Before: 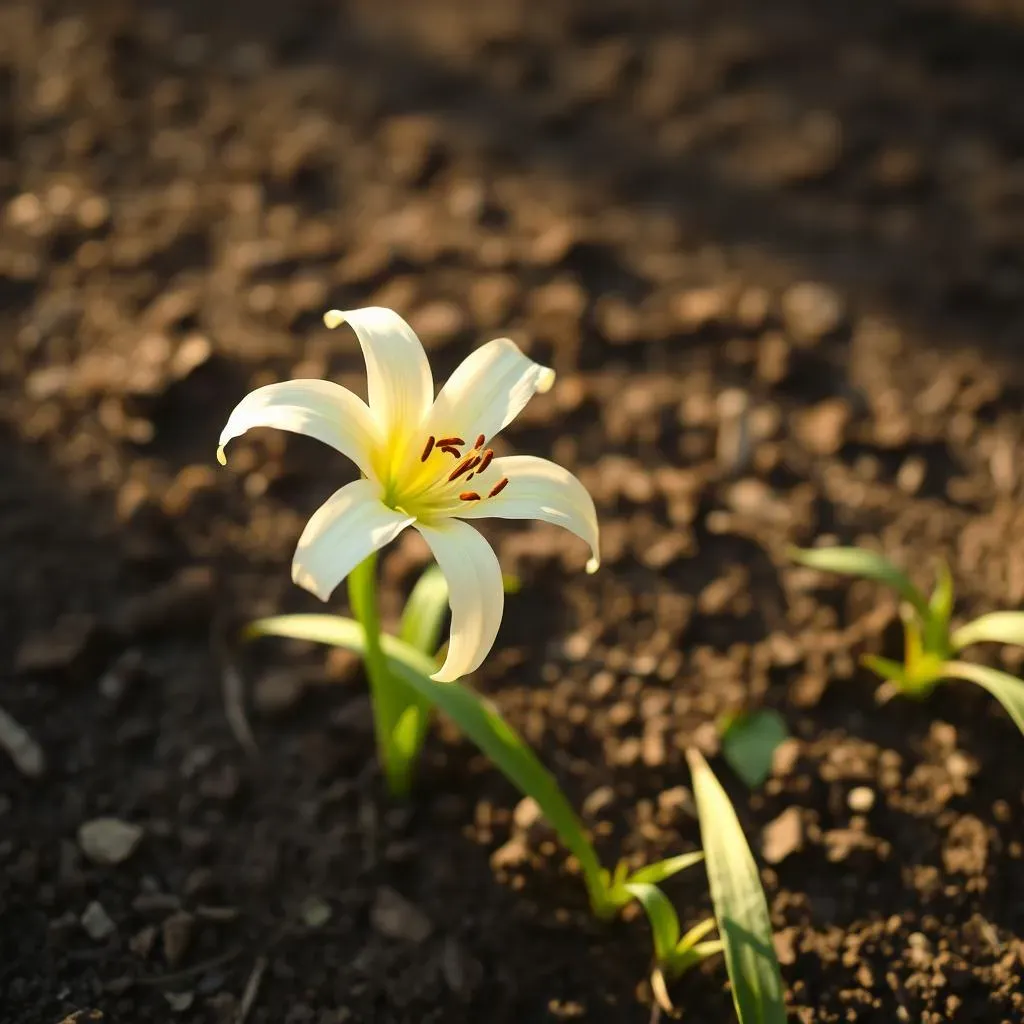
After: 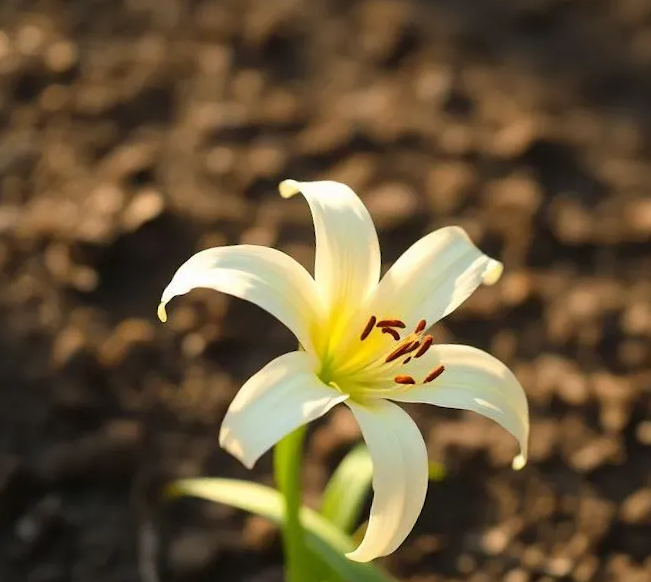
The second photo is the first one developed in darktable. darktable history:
crop and rotate: angle -6.27°, left 2.159%, top 6.924%, right 27.617%, bottom 30.321%
